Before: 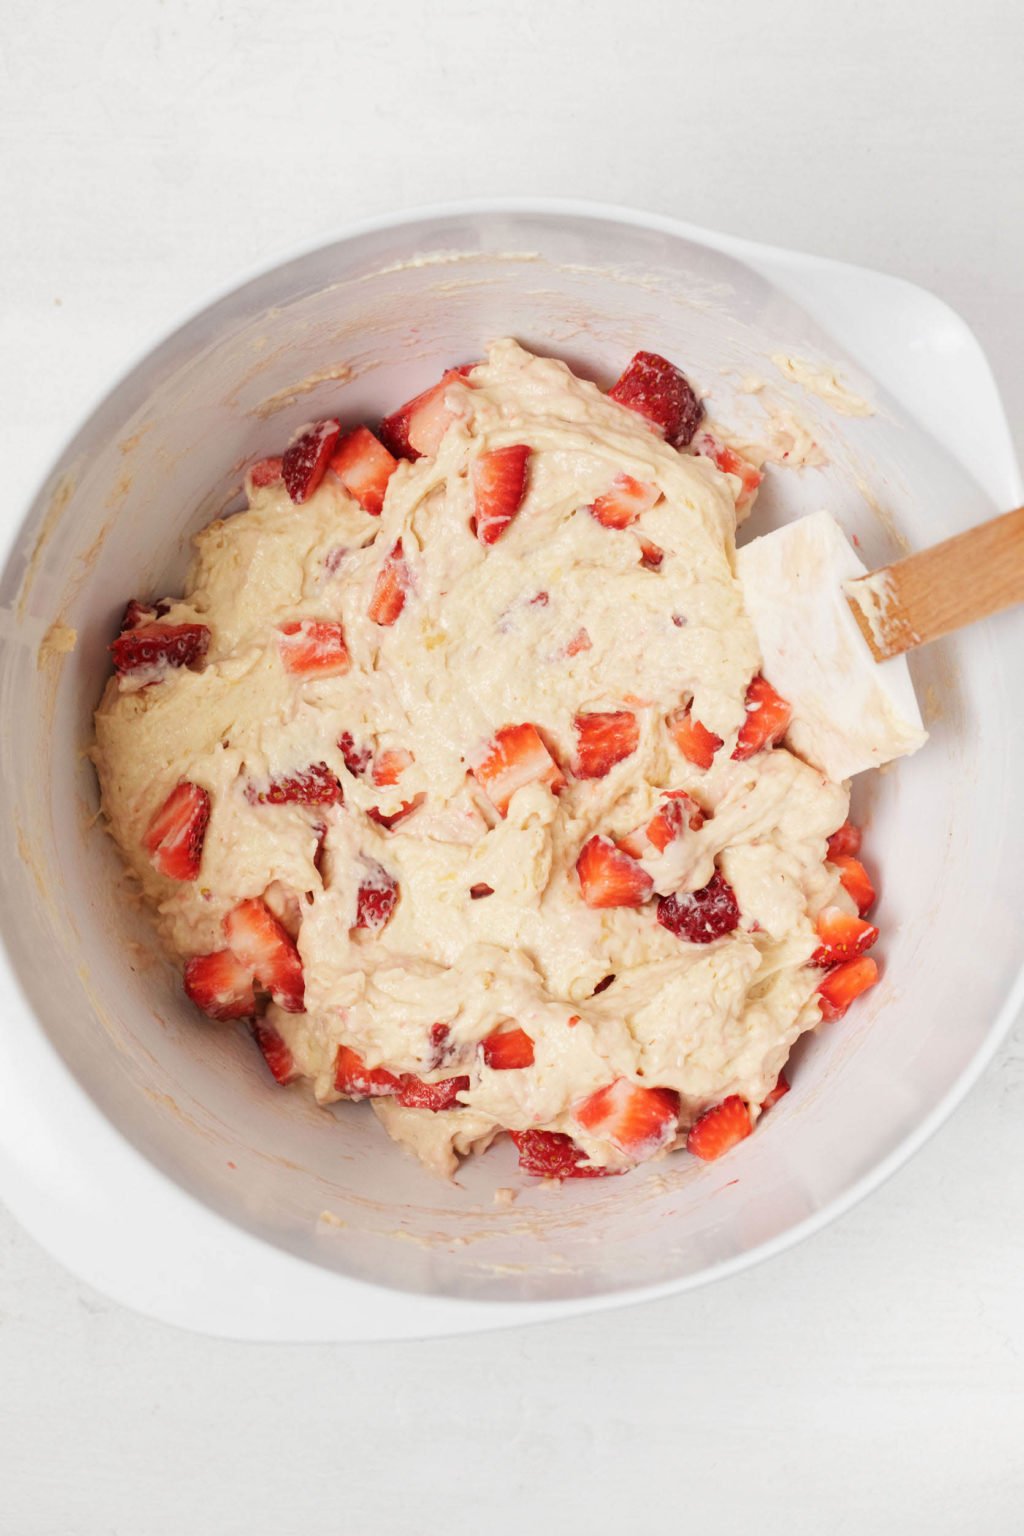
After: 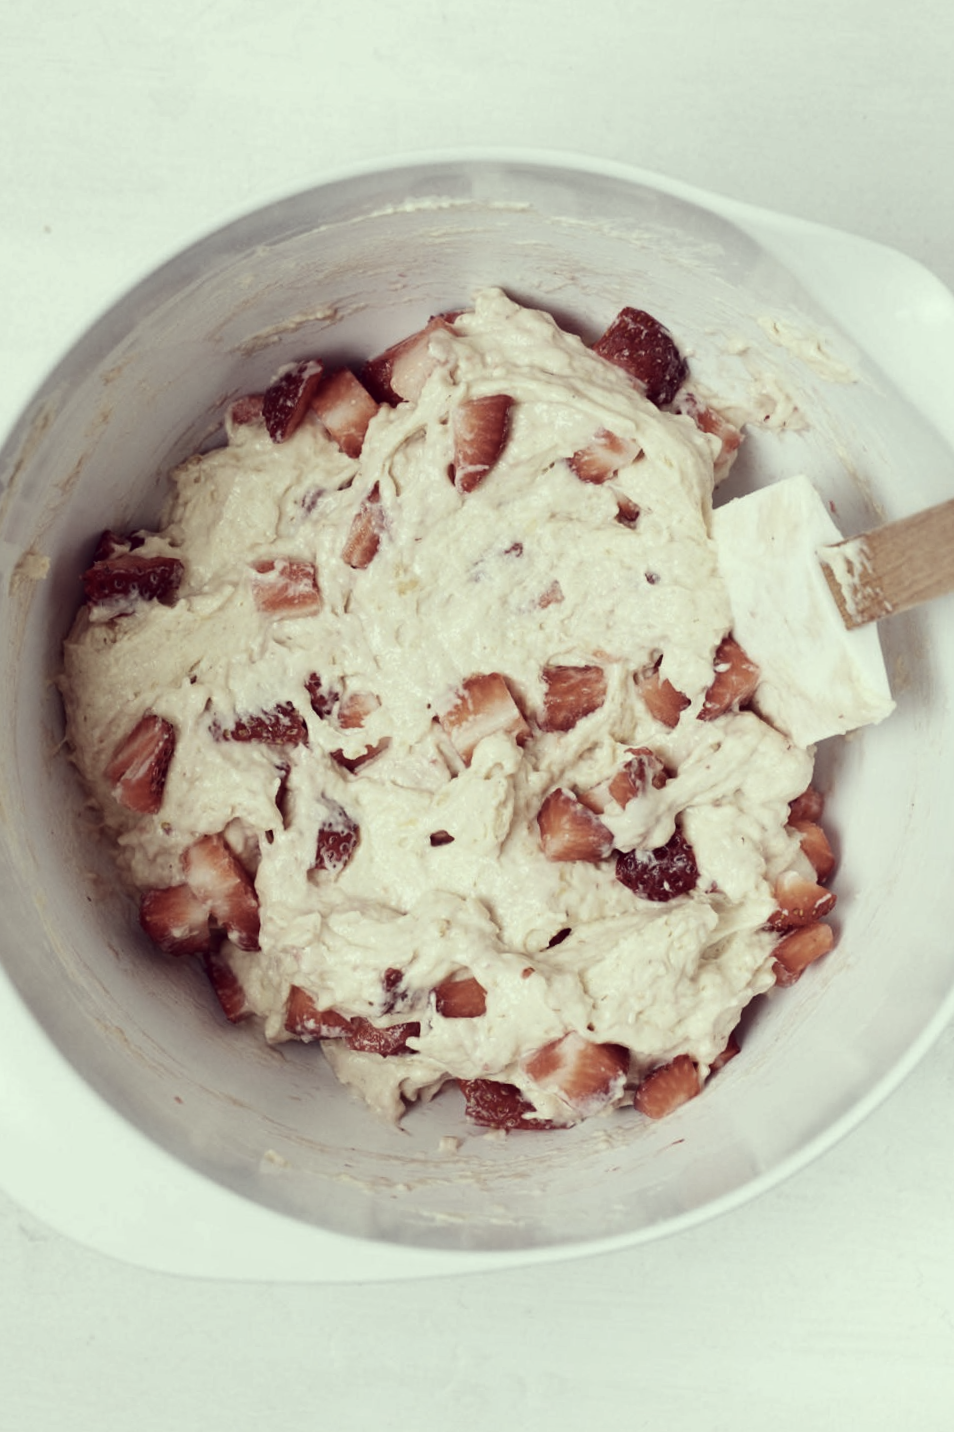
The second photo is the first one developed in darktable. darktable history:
color correction: highlights a* -20.74, highlights b* 20.24, shadows a* 19.9, shadows b* -19.85, saturation 0.396
contrast brightness saturation: contrast 0.132, brightness -0.228, saturation 0.138
crop and rotate: angle -2.82°
